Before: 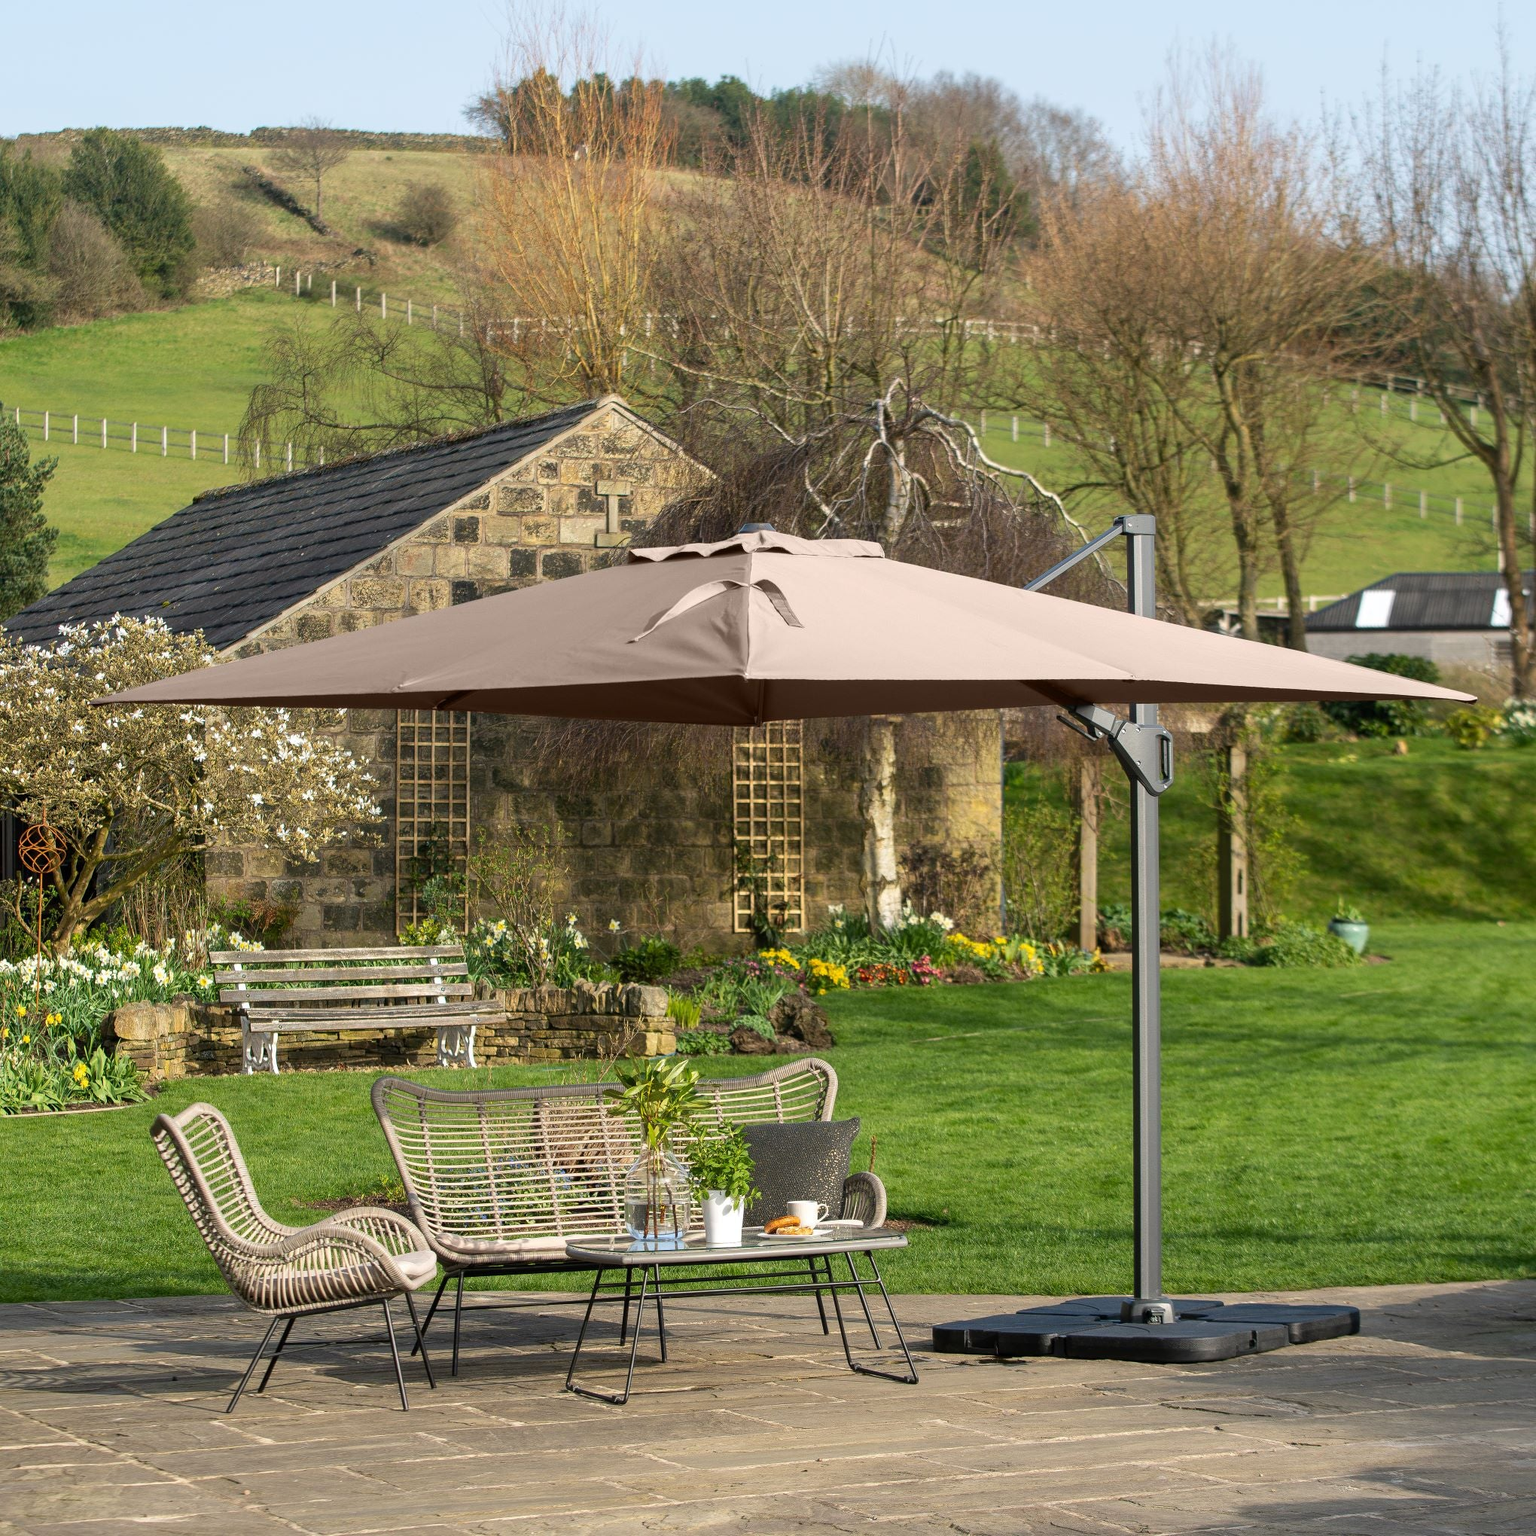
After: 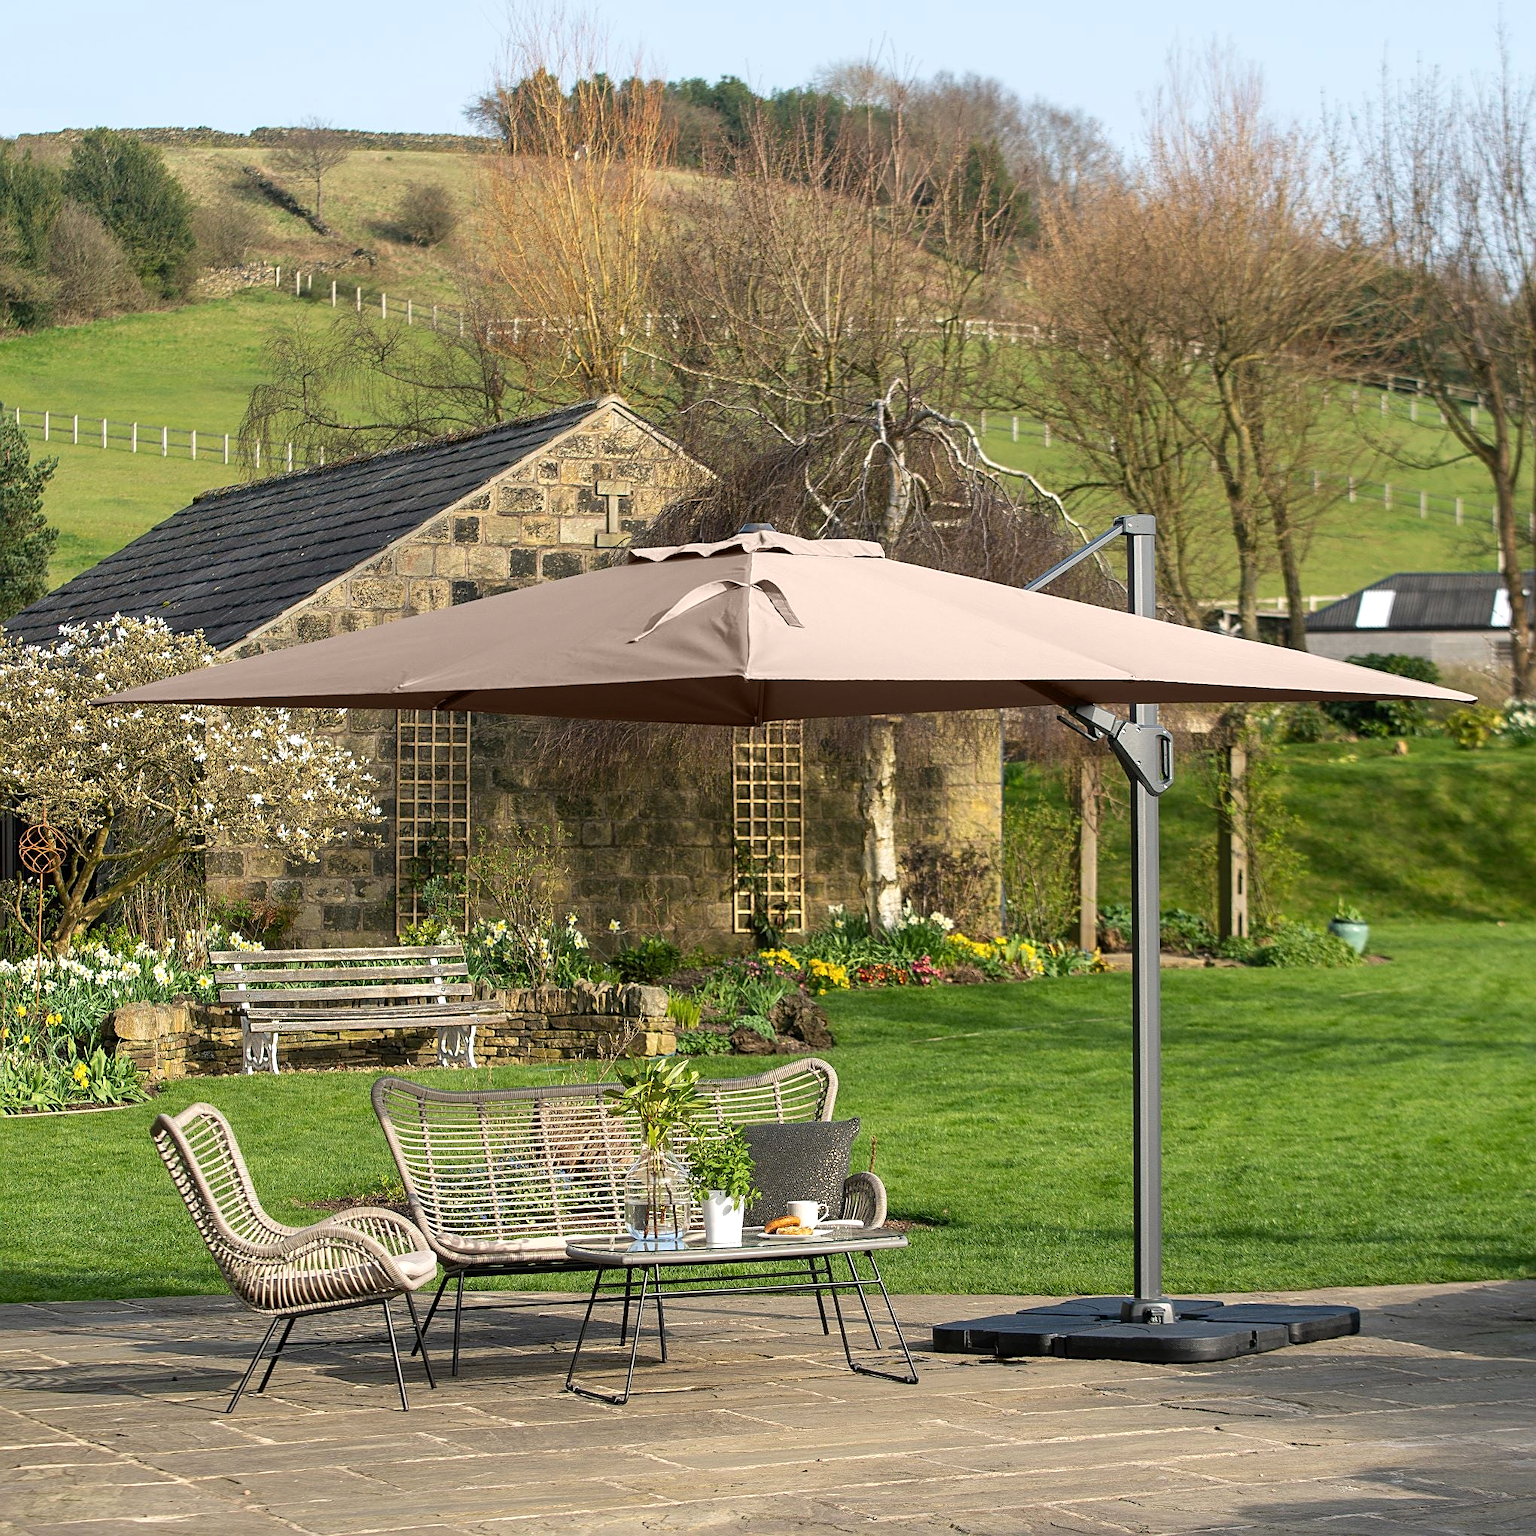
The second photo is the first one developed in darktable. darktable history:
exposure: exposure 0.127 EV, compensate highlight preservation false
sharpen: on, module defaults
